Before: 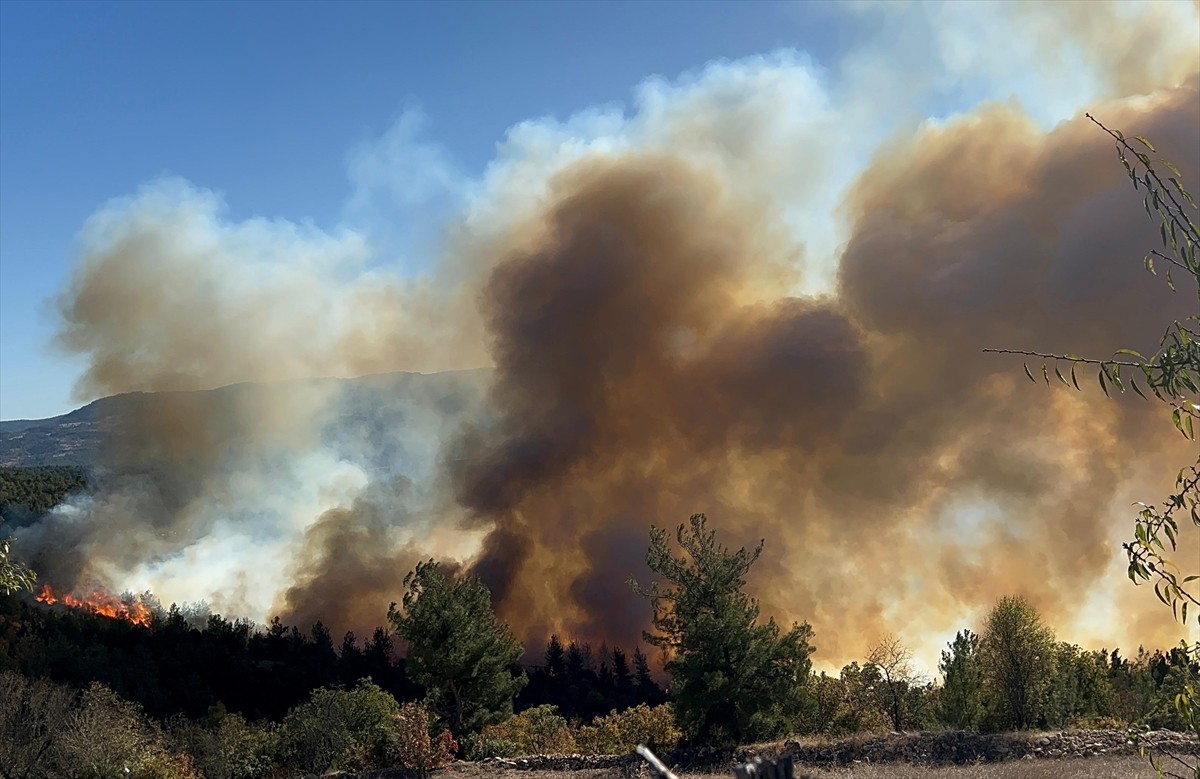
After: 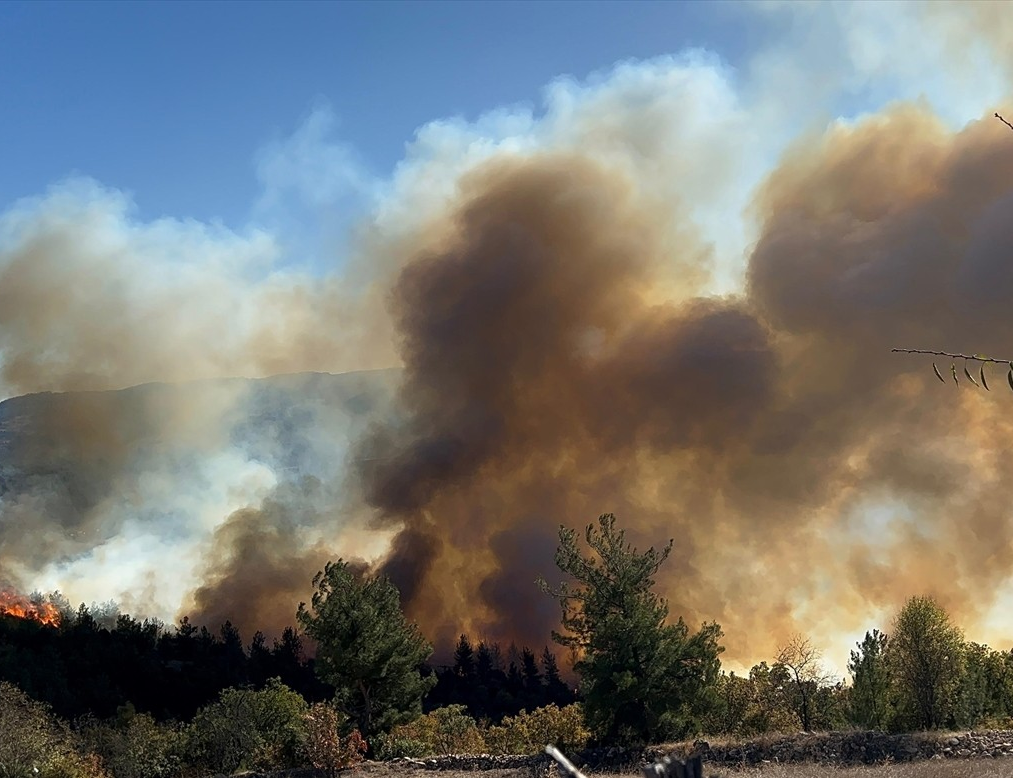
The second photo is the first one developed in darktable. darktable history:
crop: left 7.639%, right 7.871%
